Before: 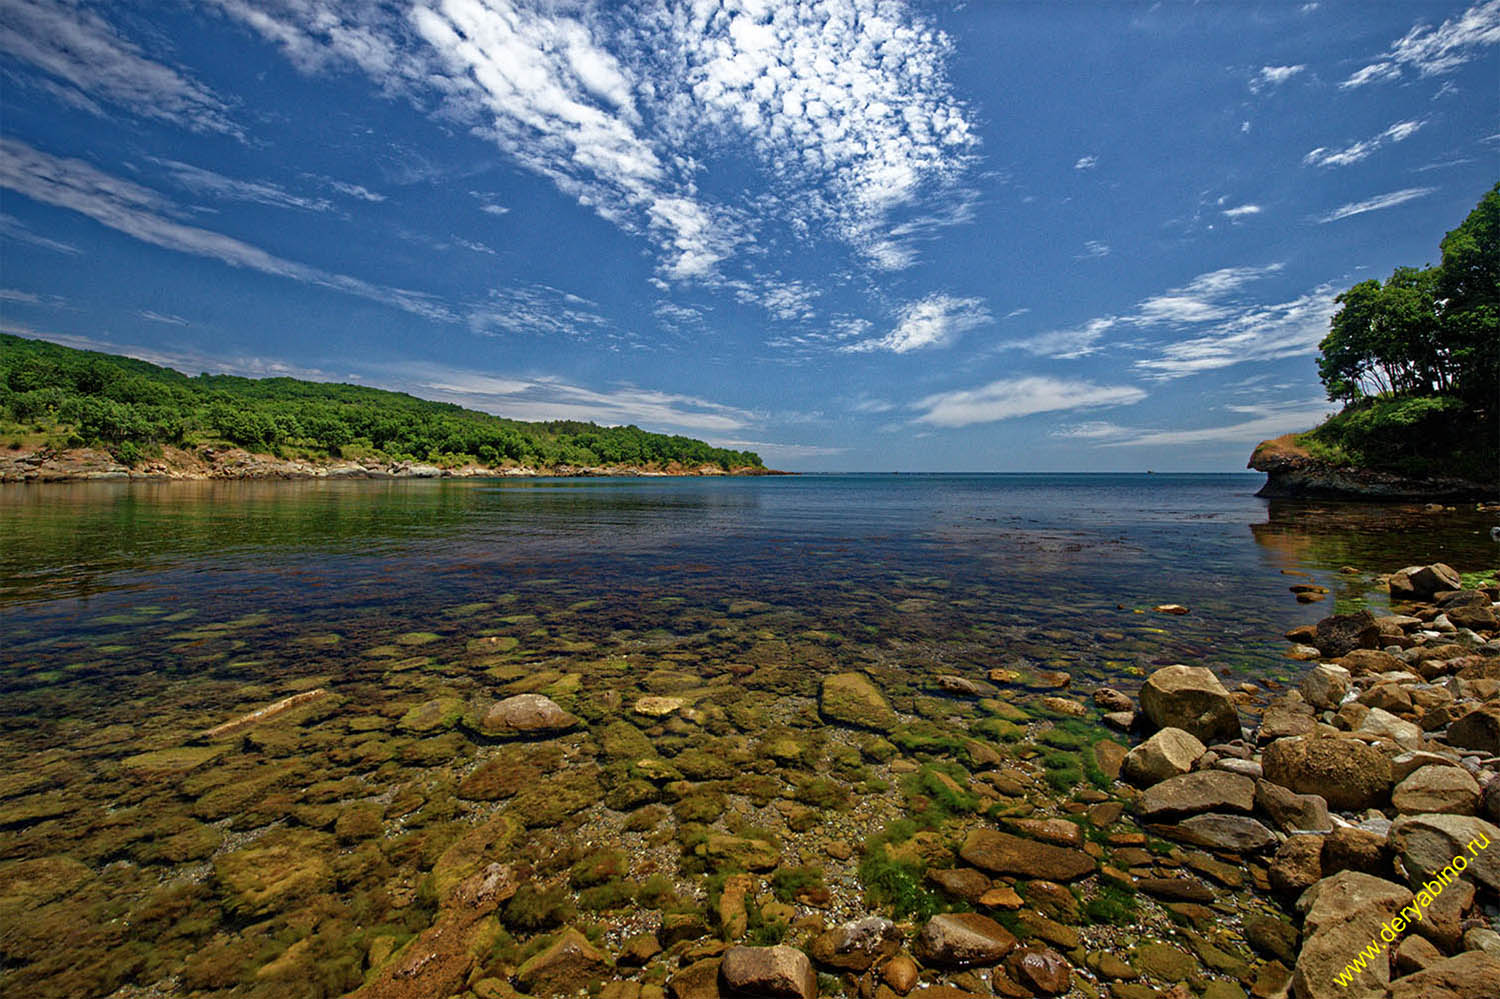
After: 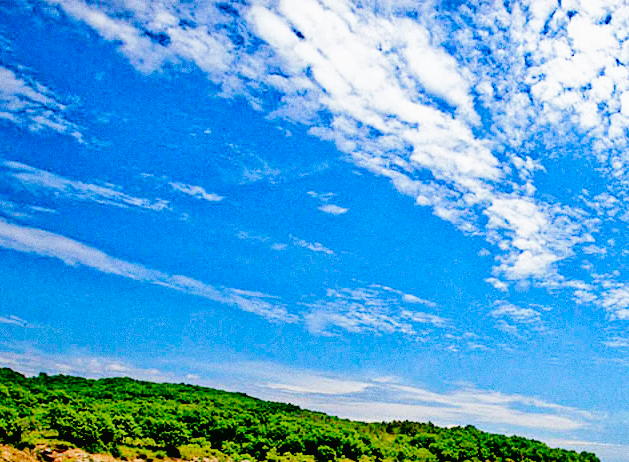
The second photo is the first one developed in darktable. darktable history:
contrast equalizer: octaves 7, y [[0.515 ×6], [0.507 ×6], [0.425 ×6], [0 ×6], [0 ×6]]
base curve: curves: ch0 [(0, 0) (0.005, 0.002) (0.15, 0.3) (0.4, 0.7) (0.75, 0.95) (1, 1)], preserve colors none
grain: coarseness 0.09 ISO
exposure: black level correction 0.029, exposure -0.073 EV, compensate highlight preservation false
lowpass: radius 0.1, contrast 0.85, saturation 1.1, unbound 0
crop and rotate: left 10.817%, top 0.062%, right 47.194%, bottom 53.626%
tone curve: curves: ch0 [(0, 0) (0.004, 0) (0.133, 0.076) (0.325, 0.362) (0.879, 0.885) (1, 1)], color space Lab, linked channels, preserve colors none
